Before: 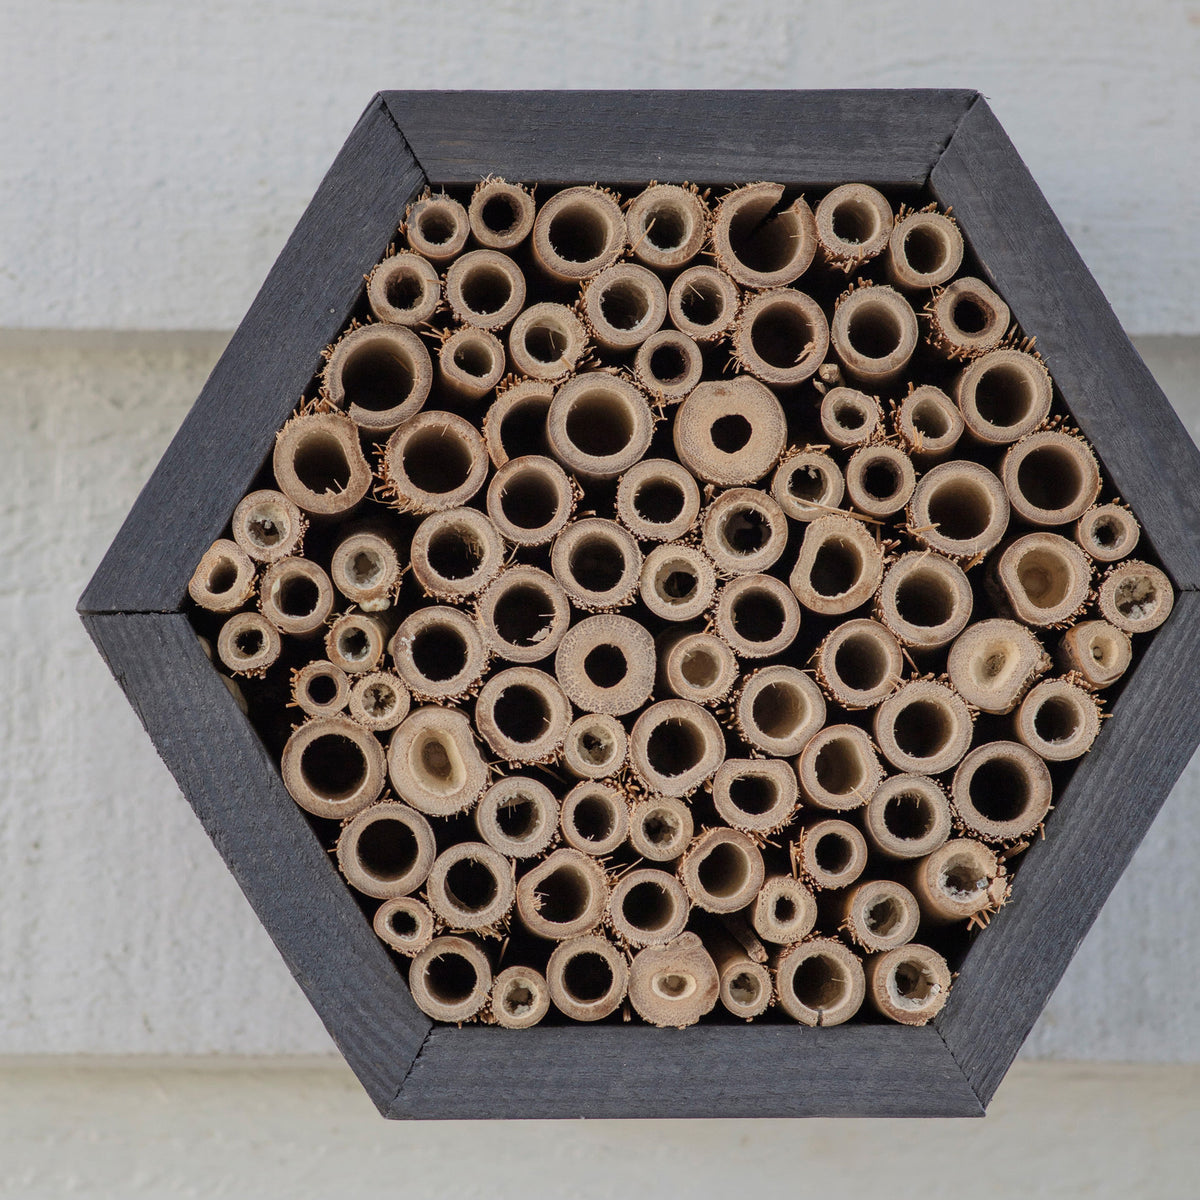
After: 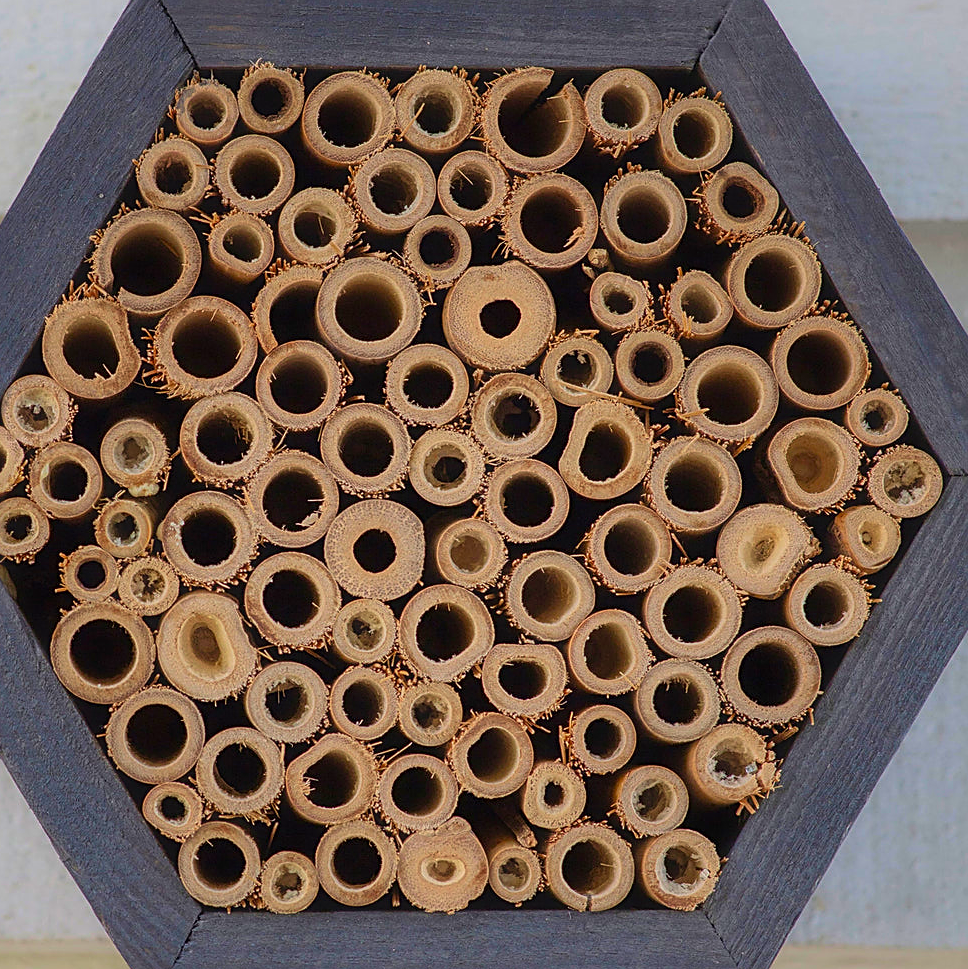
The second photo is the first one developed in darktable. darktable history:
sharpen: on, module defaults
contrast equalizer: y [[0.5, 0.496, 0.435, 0.435, 0.496, 0.5], [0.5 ×6], [0.5 ×6], [0 ×6], [0 ×6]]
velvia: on, module defaults
crop: left 19.259%, top 9.609%, right 0.001%, bottom 9.637%
contrast brightness saturation: saturation 0.485
